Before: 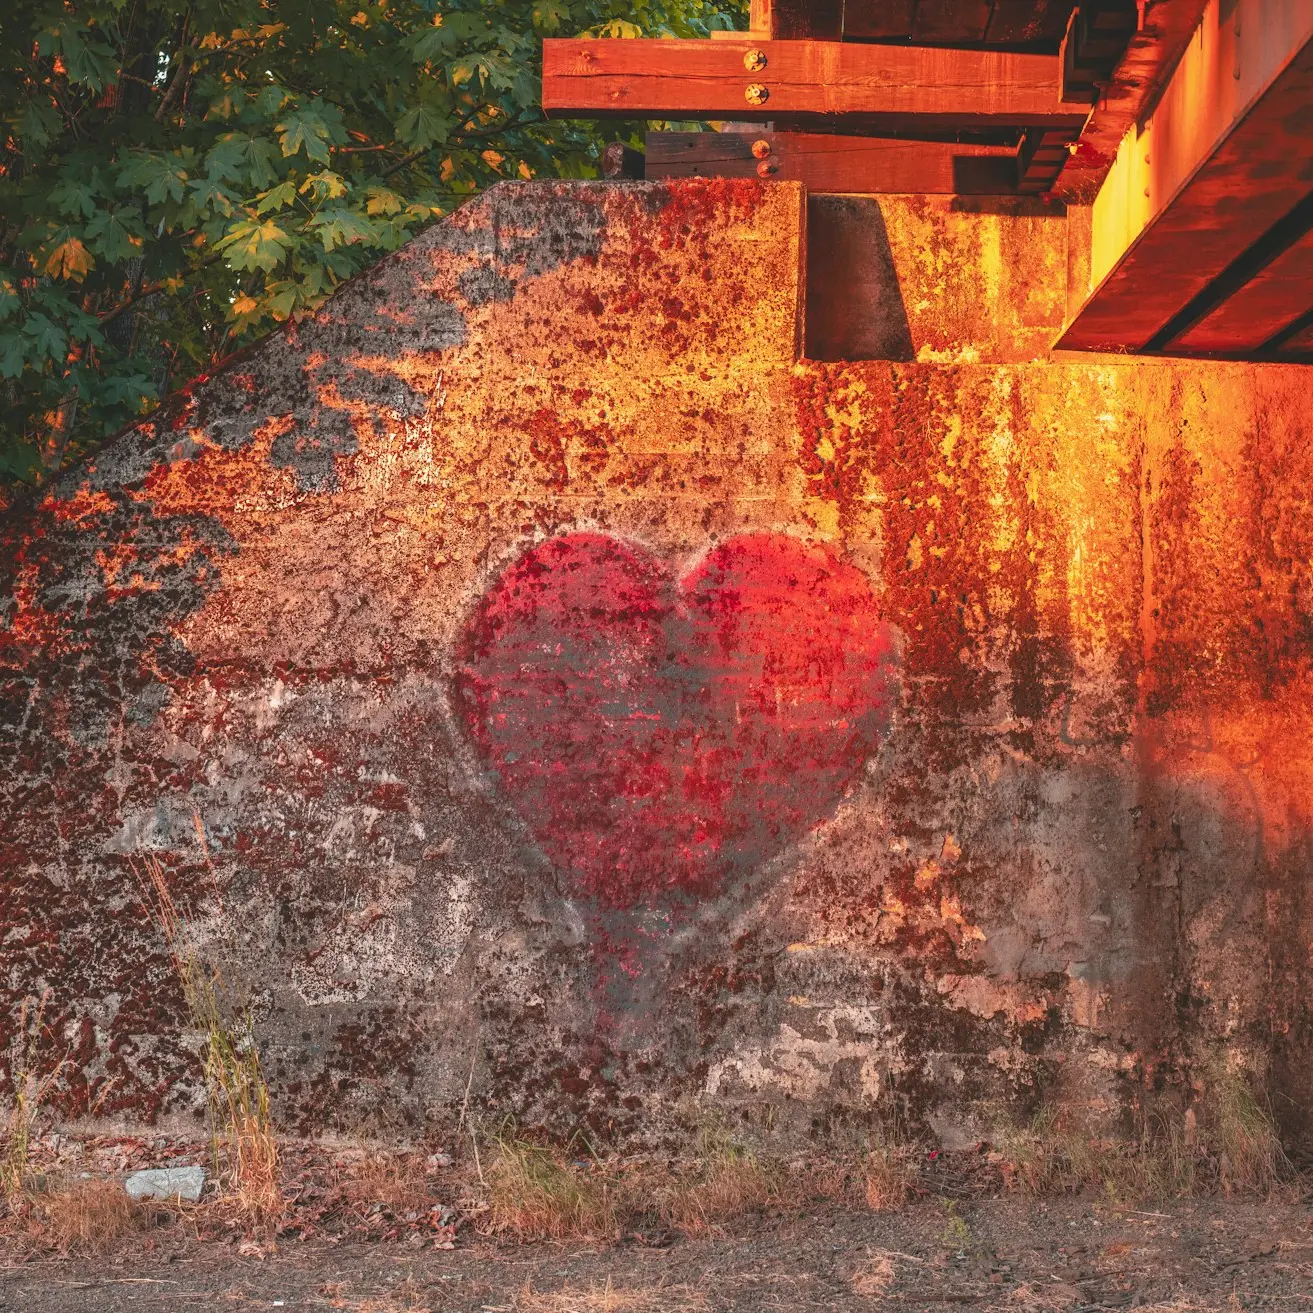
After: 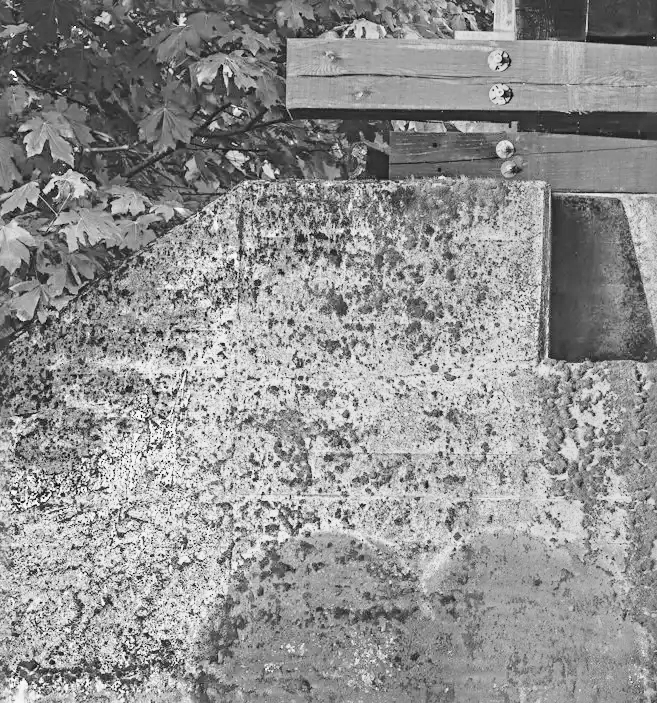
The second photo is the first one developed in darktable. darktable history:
sharpen: radius 4
base curve: curves: ch0 [(0, 0) (0.025, 0.046) (0.112, 0.277) (0.467, 0.74) (0.814, 0.929) (1, 0.942)]
monochrome: a 16.06, b 15.48, size 1
crop: left 19.556%, right 30.401%, bottom 46.458%
